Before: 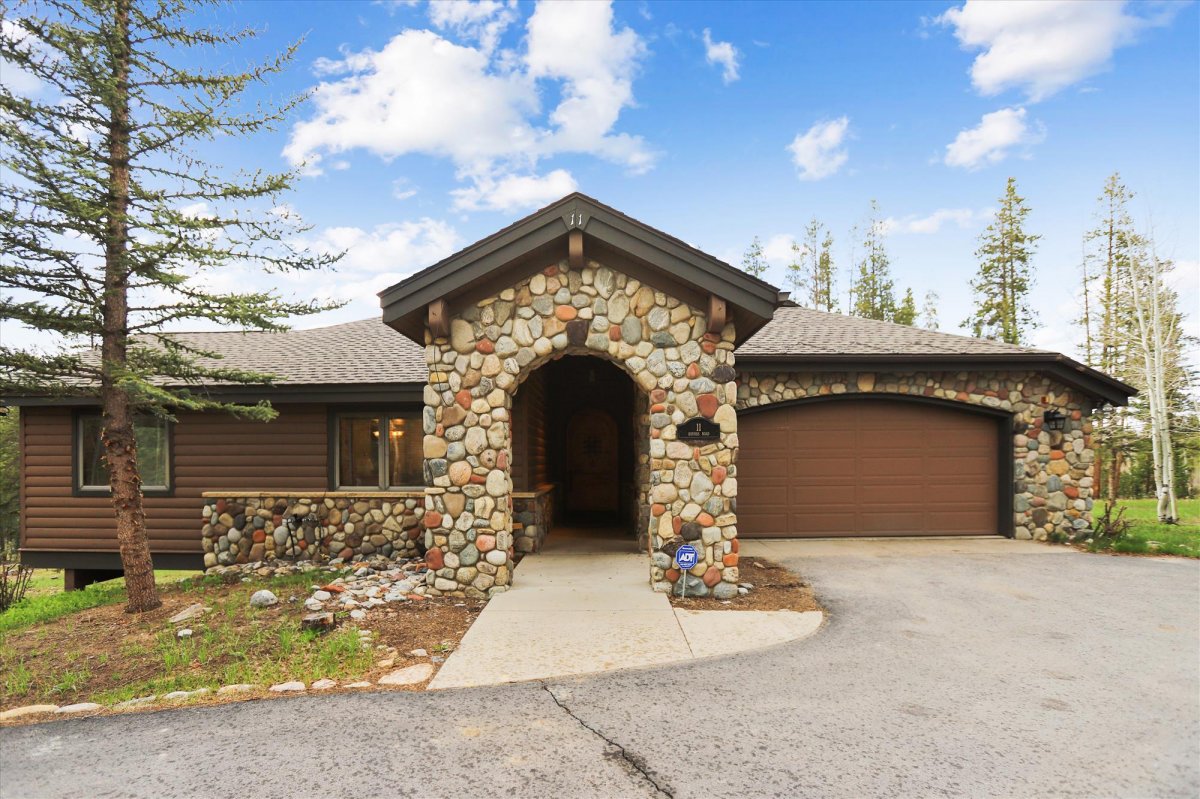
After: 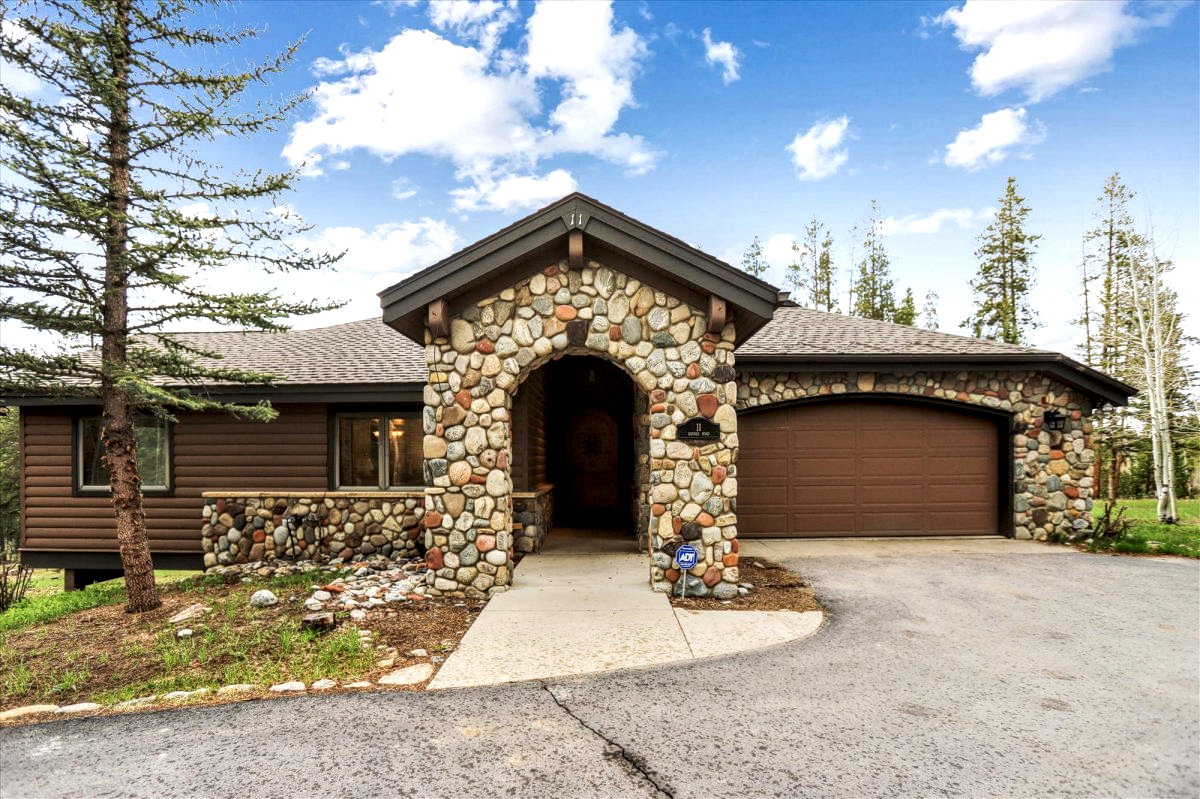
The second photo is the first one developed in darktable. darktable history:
local contrast: highlights 77%, shadows 56%, detail 173%, midtone range 0.435
